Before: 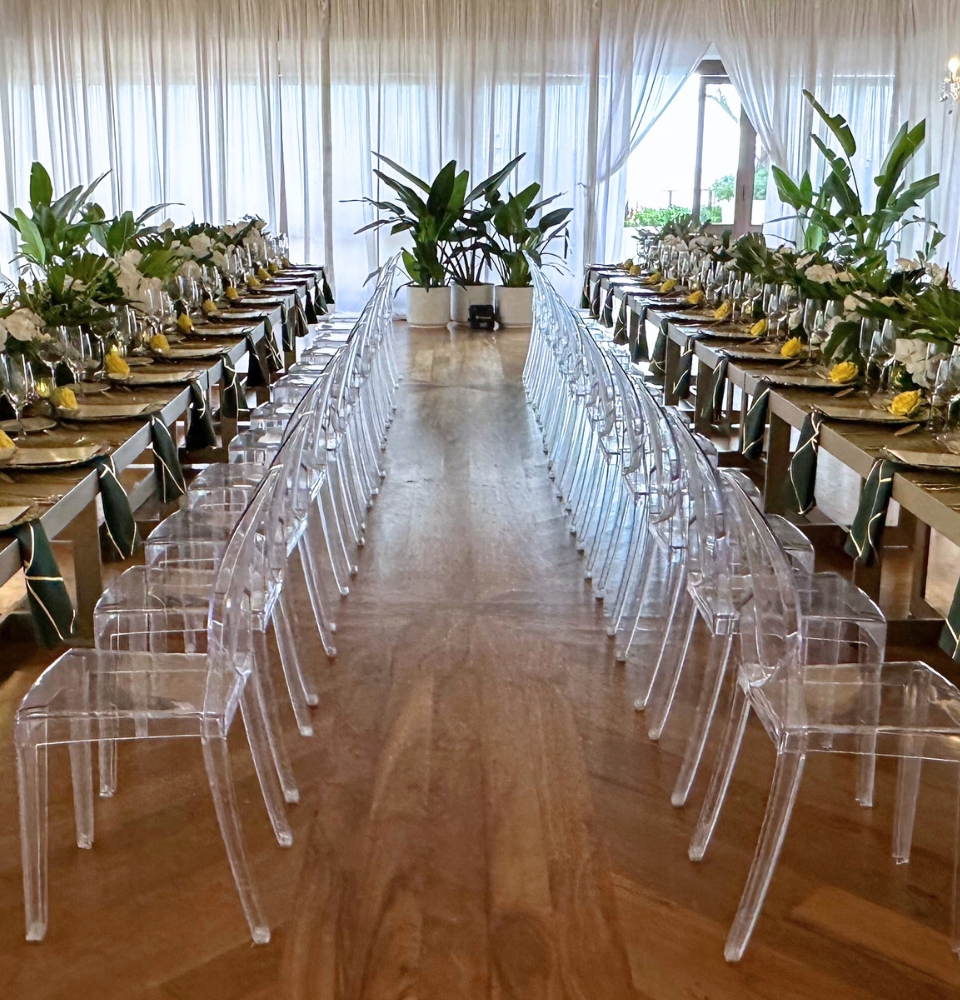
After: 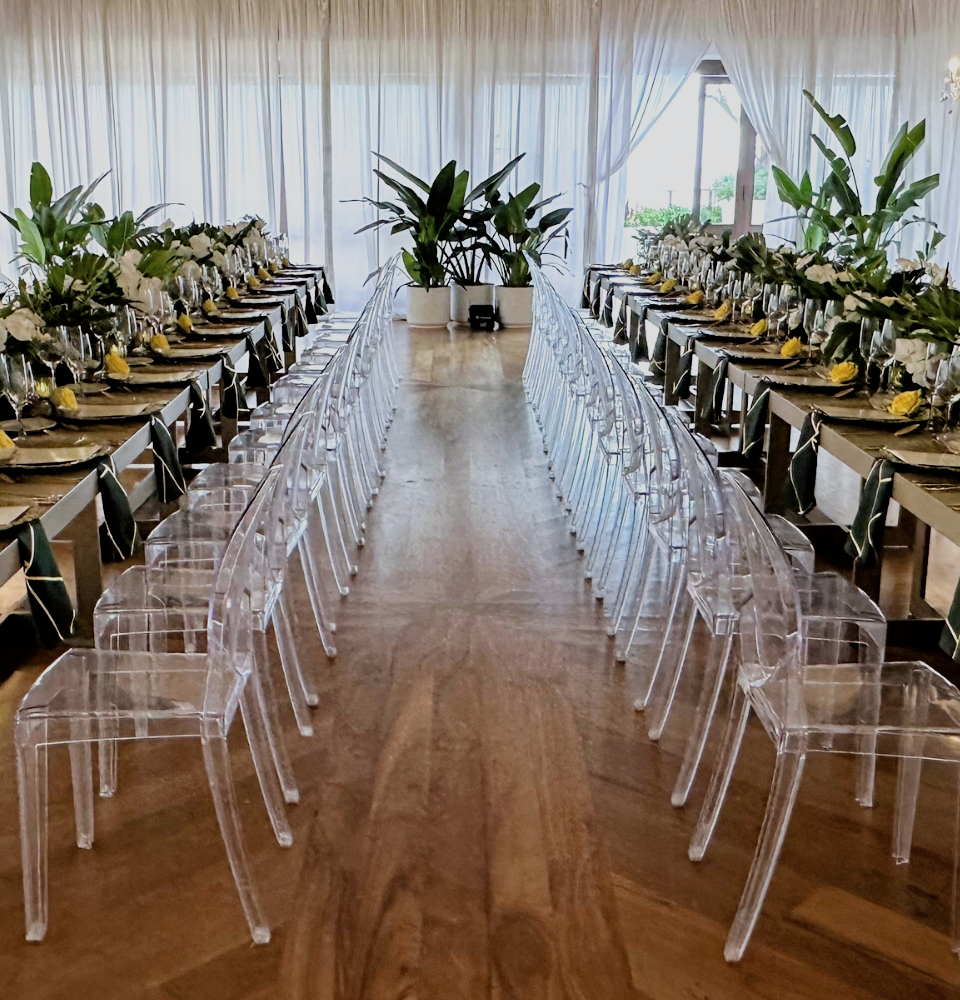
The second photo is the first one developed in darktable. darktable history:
filmic rgb: black relative exposure -5 EV, hardness 2.88, contrast 1.1, highlights saturation mix -20%
color correction: saturation 0.98
